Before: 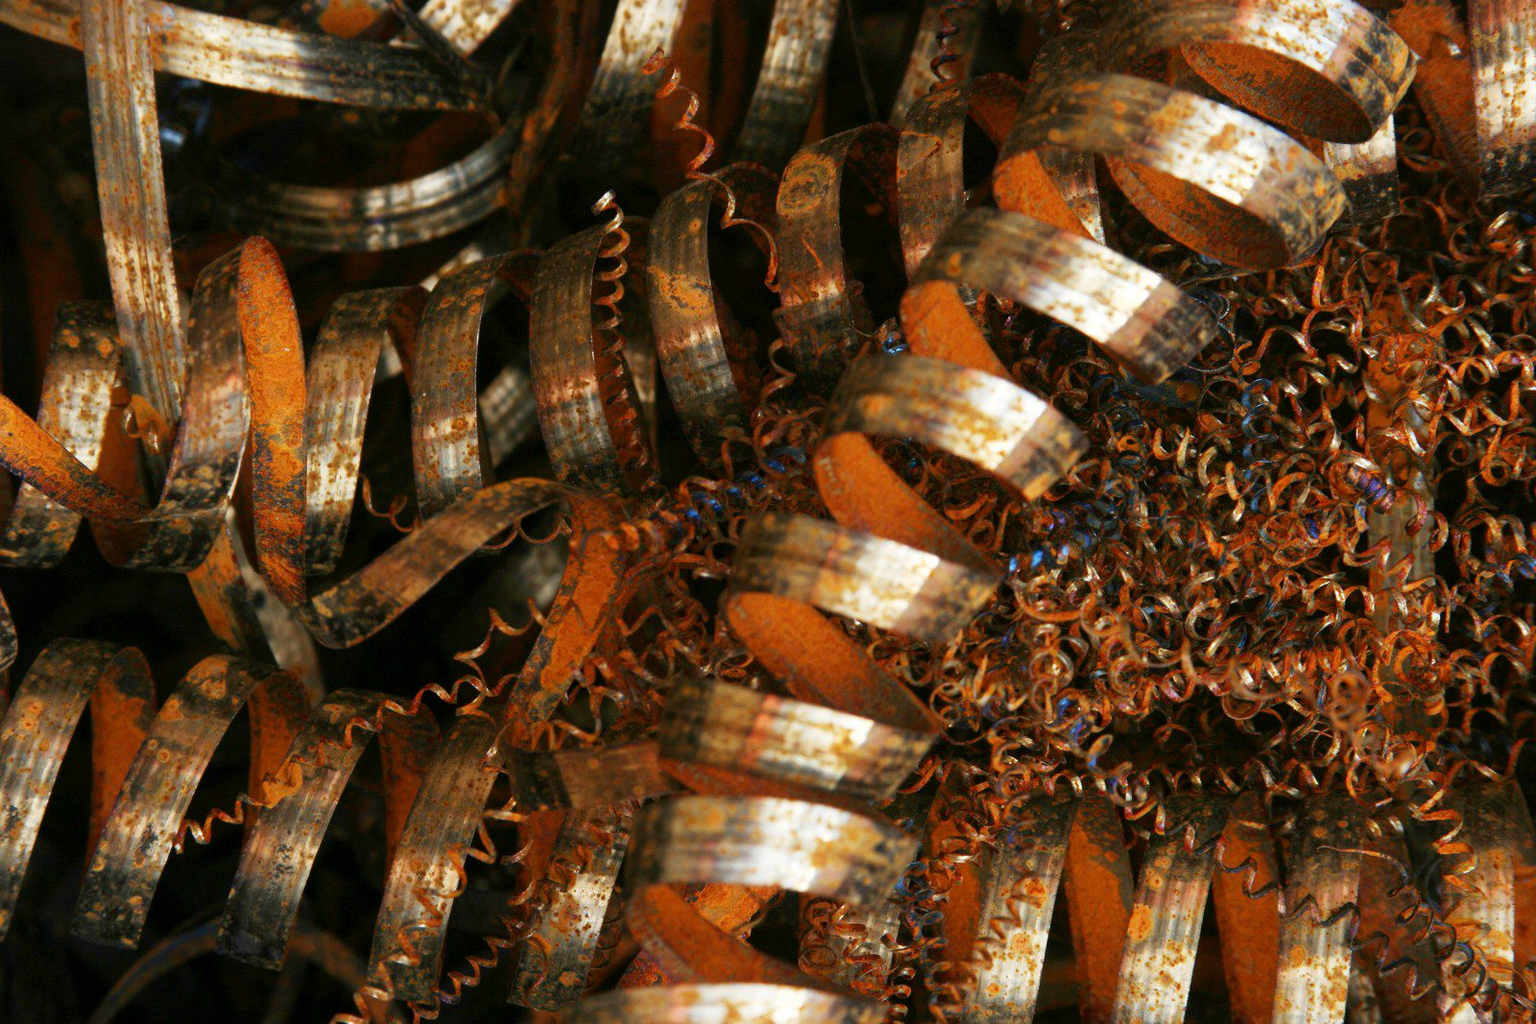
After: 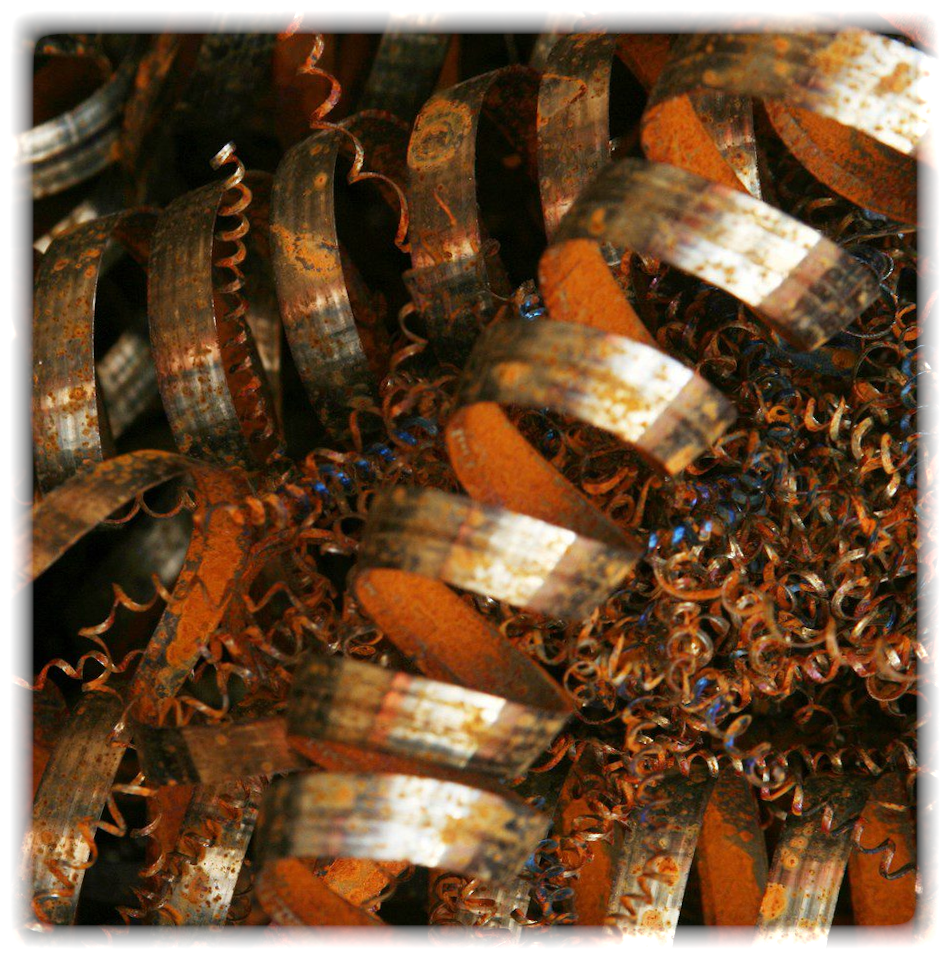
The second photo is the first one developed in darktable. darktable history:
vignetting: fall-off start 93%, fall-off radius 5%, brightness 1, saturation -0.49, automatic ratio true, width/height ratio 1.332, shape 0.04, unbound false
crop and rotate: left 22.918%, top 5.629%, right 14.711%, bottom 2.247%
rotate and perspective: rotation 0.074°, lens shift (vertical) 0.096, lens shift (horizontal) -0.041, crop left 0.043, crop right 0.952, crop top 0.024, crop bottom 0.979
